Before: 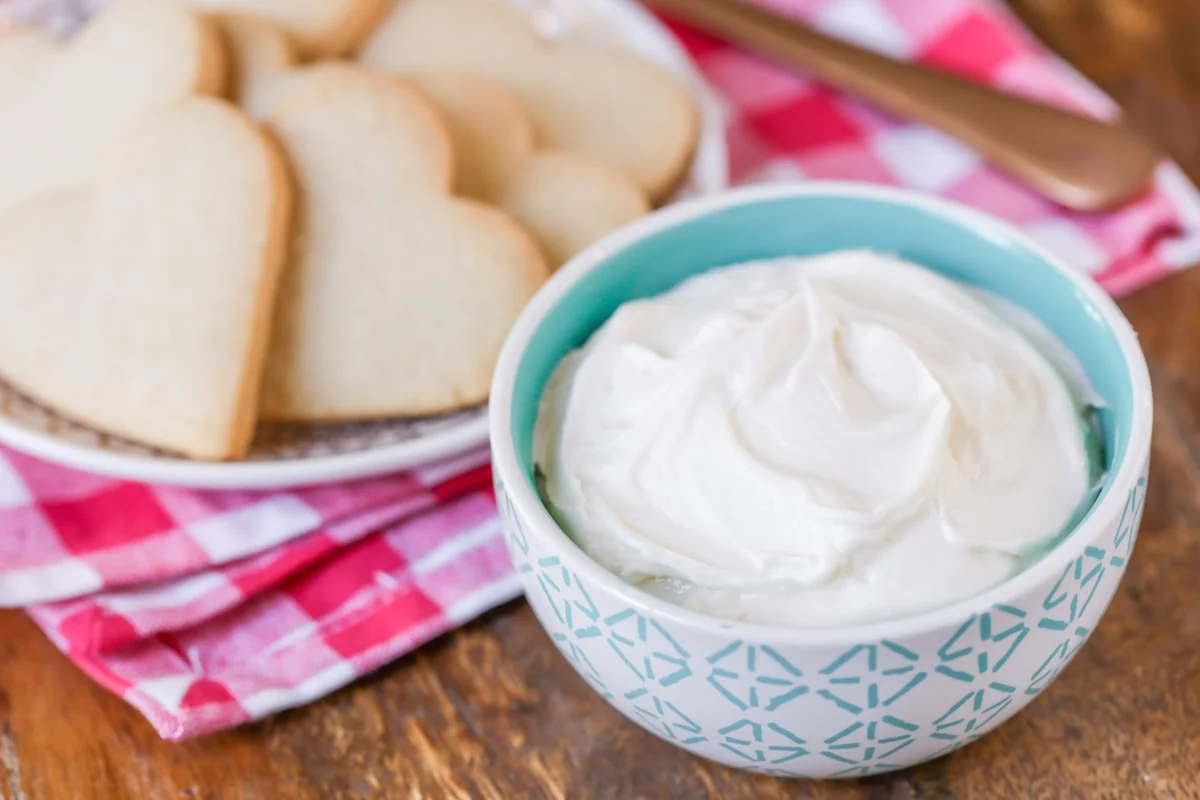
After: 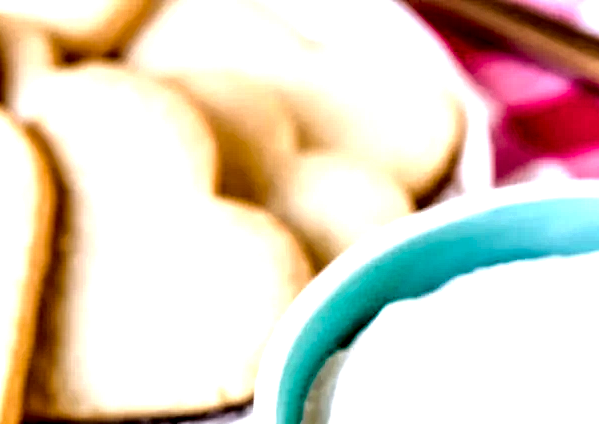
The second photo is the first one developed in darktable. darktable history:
exposure: exposure -0.066 EV, compensate highlight preservation false
tone curve: curves: ch0 [(0.003, 0) (0.066, 0.031) (0.16, 0.089) (0.269, 0.218) (0.395, 0.408) (0.517, 0.56) (0.684, 0.734) (0.791, 0.814) (1, 1)]; ch1 [(0, 0) (0.164, 0.115) (0.337, 0.332) (0.39, 0.398) (0.464, 0.461) (0.501, 0.5) (0.507, 0.5) (0.534, 0.532) (0.577, 0.59) (0.652, 0.681) (0.733, 0.764) (0.819, 0.823) (1, 1)]; ch2 [(0, 0) (0.337, 0.382) (0.464, 0.476) (0.501, 0.5) (0.527, 0.54) (0.551, 0.565) (0.628, 0.632) (0.689, 0.686) (1, 1)], color space Lab, linked channels, preserve colors none
crop: left 19.638%, right 30.394%, bottom 46.979%
color balance rgb: shadows lift › chroma 1.027%, shadows lift › hue 30.59°, perceptual saturation grading › global saturation 30.295%, perceptual brilliance grading › global brilliance 21.018%, perceptual brilliance grading › shadows -35.029%
tone equalizer: -8 EV -0.425 EV, -7 EV -0.393 EV, -6 EV -0.319 EV, -5 EV -0.247 EV, -3 EV 0.227 EV, -2 EV 0.332 EV, -1 EV 0.363 EV, +0 EV 0.396 EV
contrast brightness saturation: saturation -0.065
local contrast: shadows 183%, detail 226%
